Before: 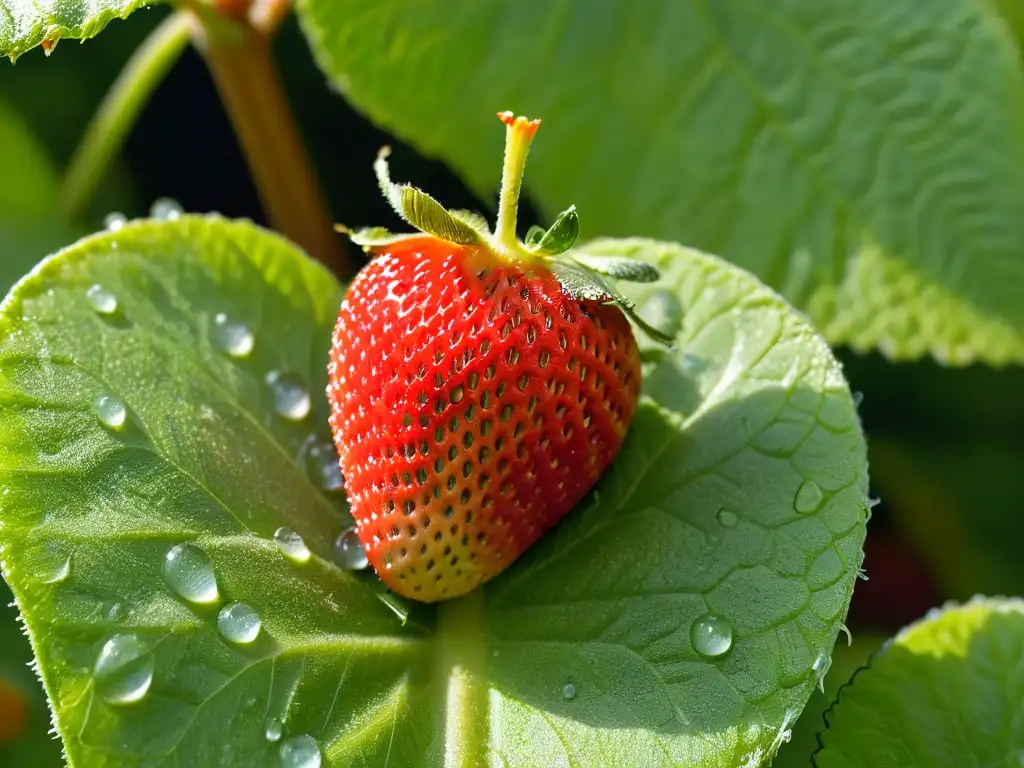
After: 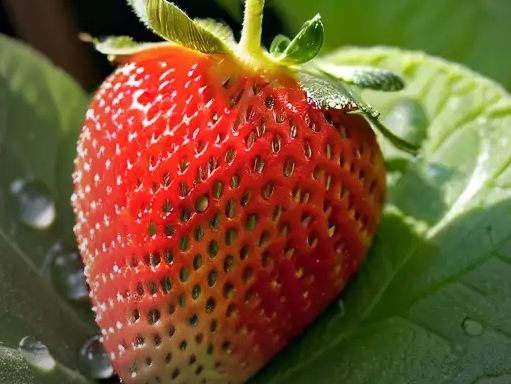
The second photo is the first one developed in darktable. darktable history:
haze removal: strength 0.29, distance 0.25, compatibility mode true, adaptive false
crop: left 25%, top 25%, right 25%, bottom 25%
color balance rgb: linear chroma grading › shadows -3%, linear chroma grading › highlights -4%
vignetting: fall-off start 73.57%, center (0.22, -0.235)
